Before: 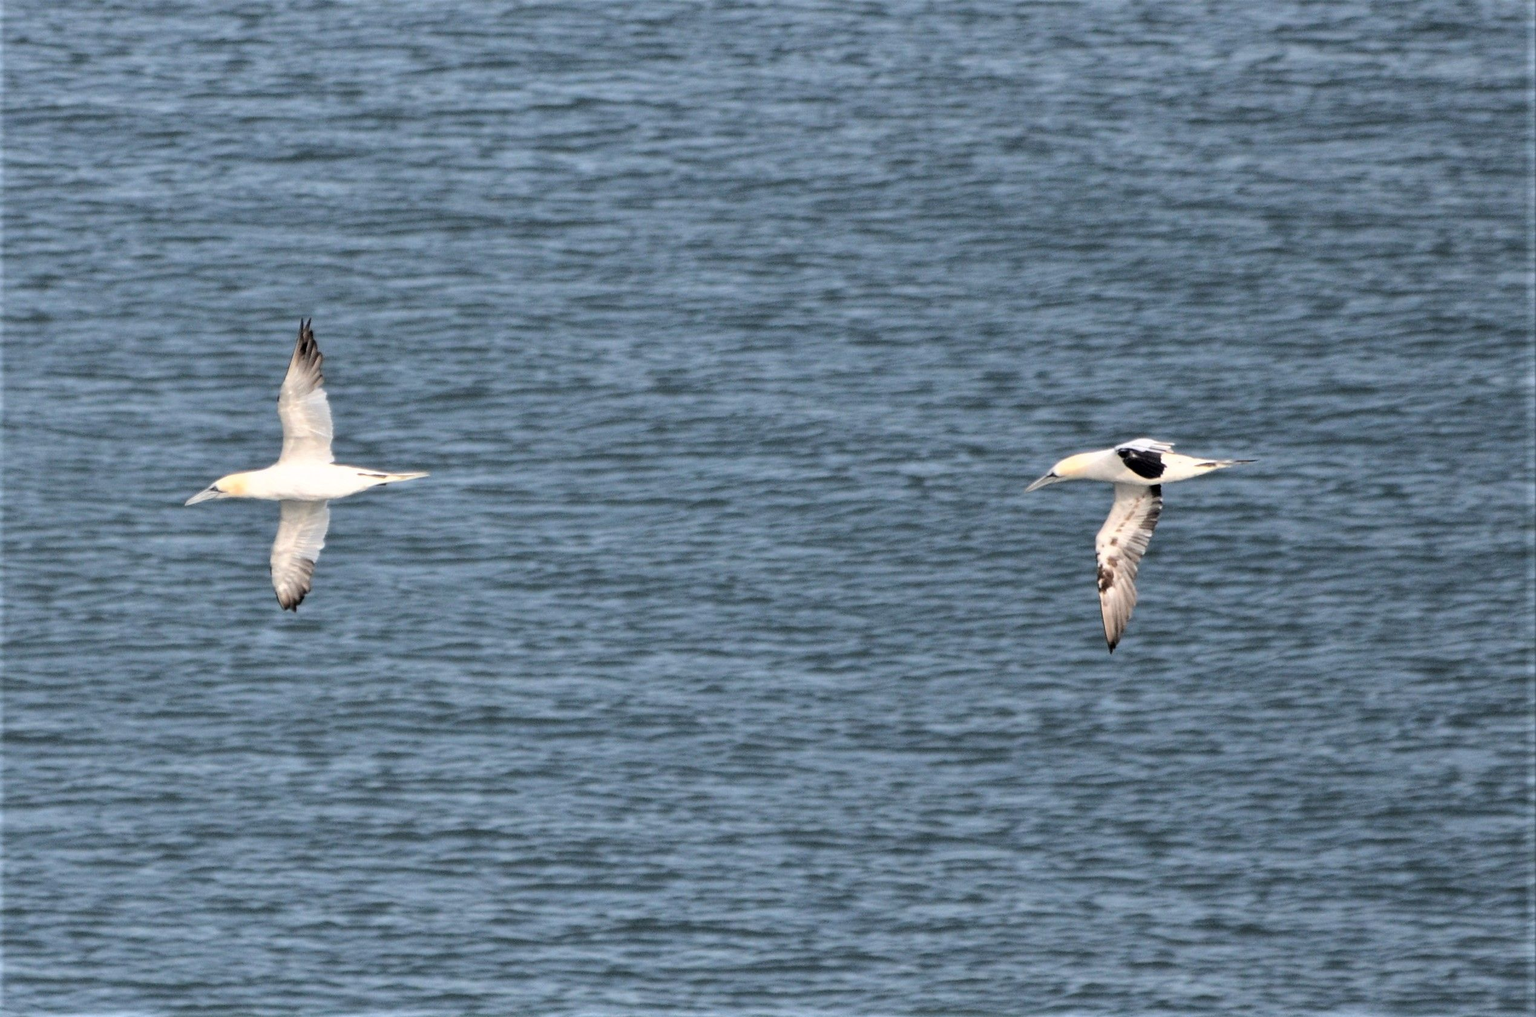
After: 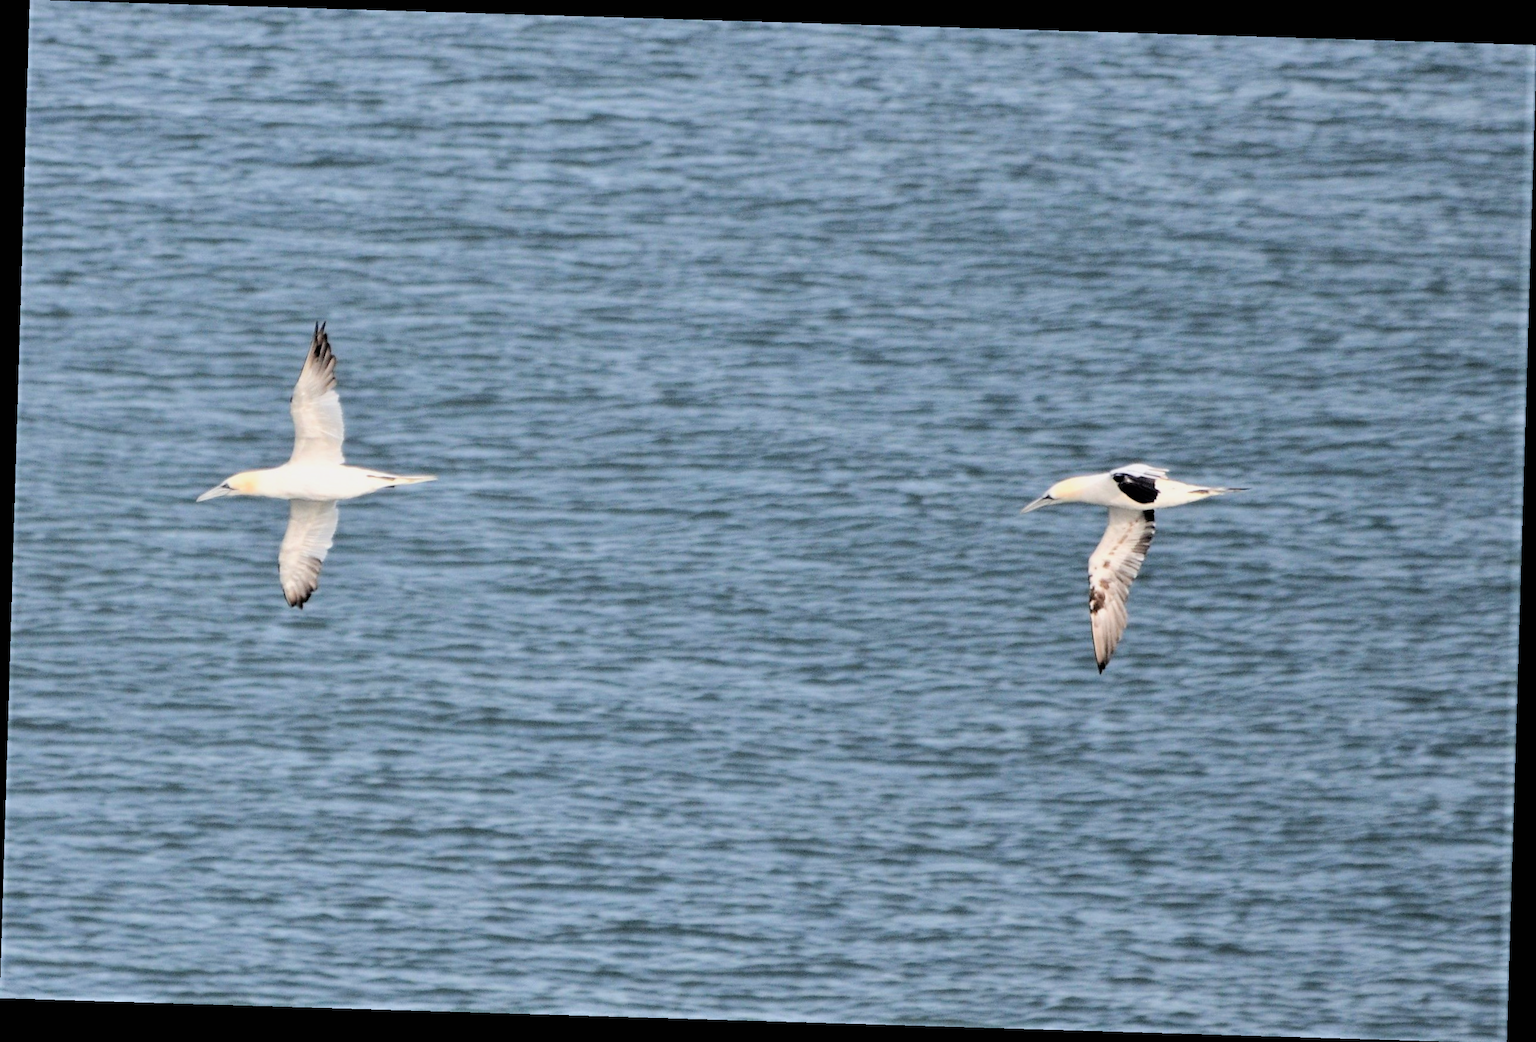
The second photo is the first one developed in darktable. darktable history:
levels: levels [0, 0.435, 0.917]
filmic rgb: hardness 4.17
rotate and perspective: rotation 1.72°, automatic cropping off
